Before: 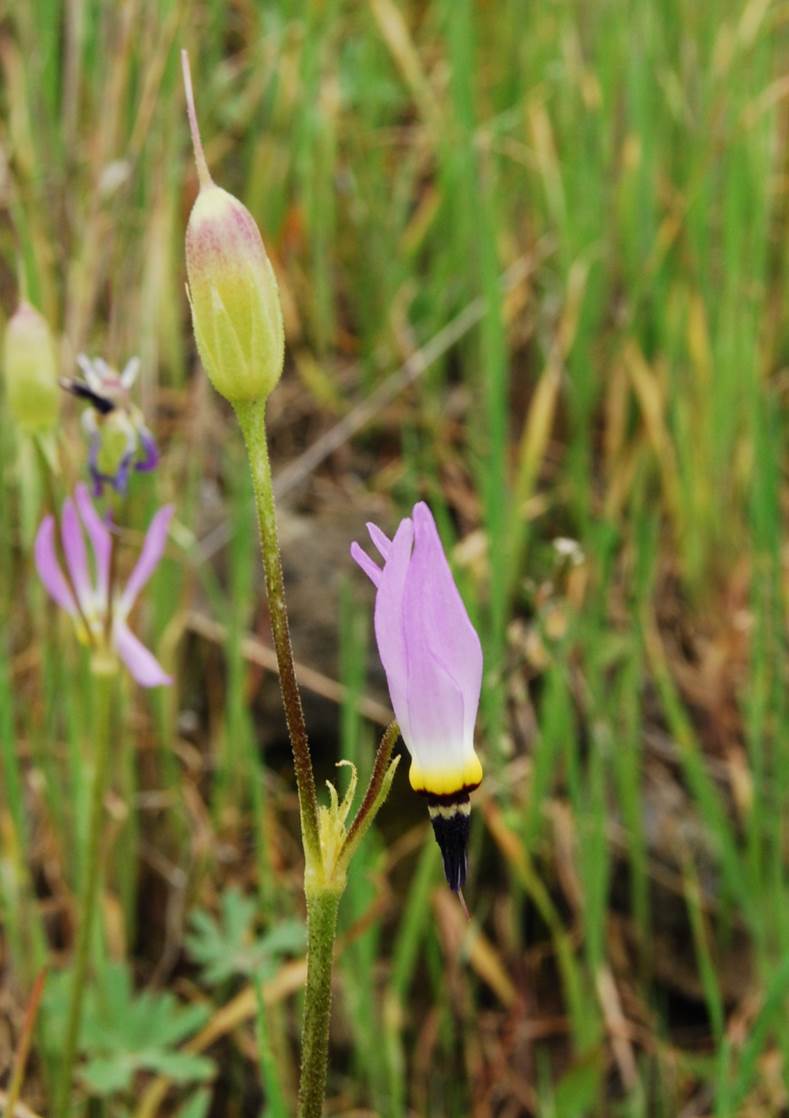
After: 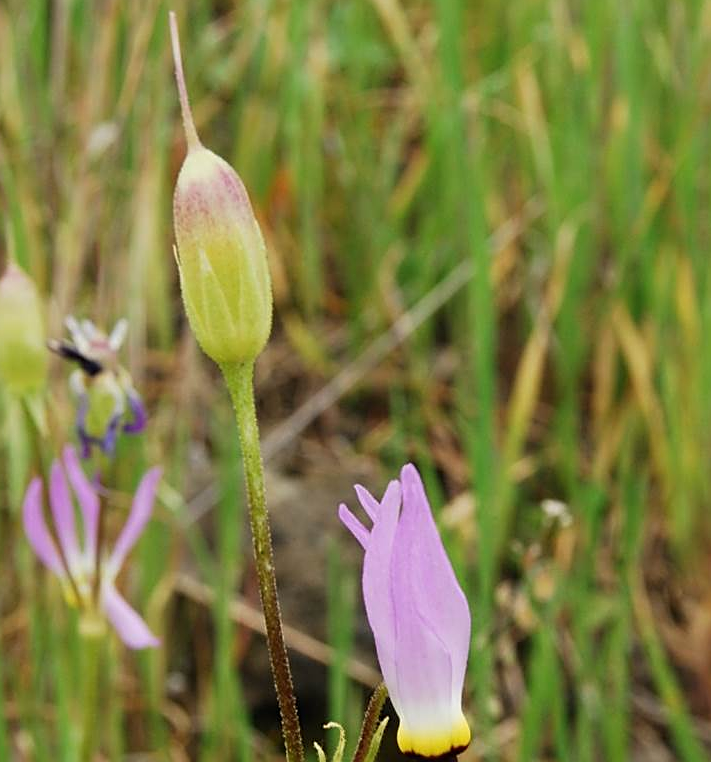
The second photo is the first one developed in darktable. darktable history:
sharpen: on, module defaults
crop: left 1.555%, top 3.417%, right 7.572%, bottom 28.407%
